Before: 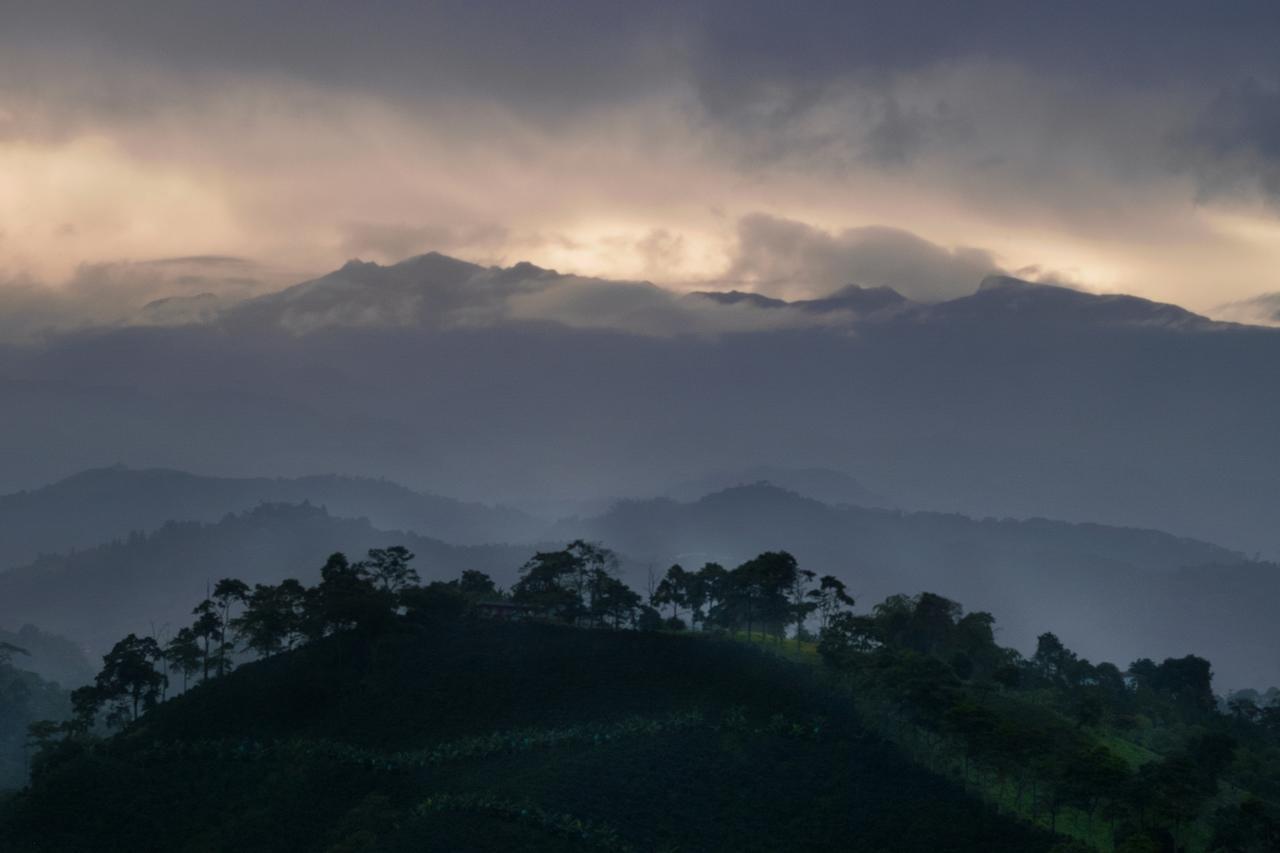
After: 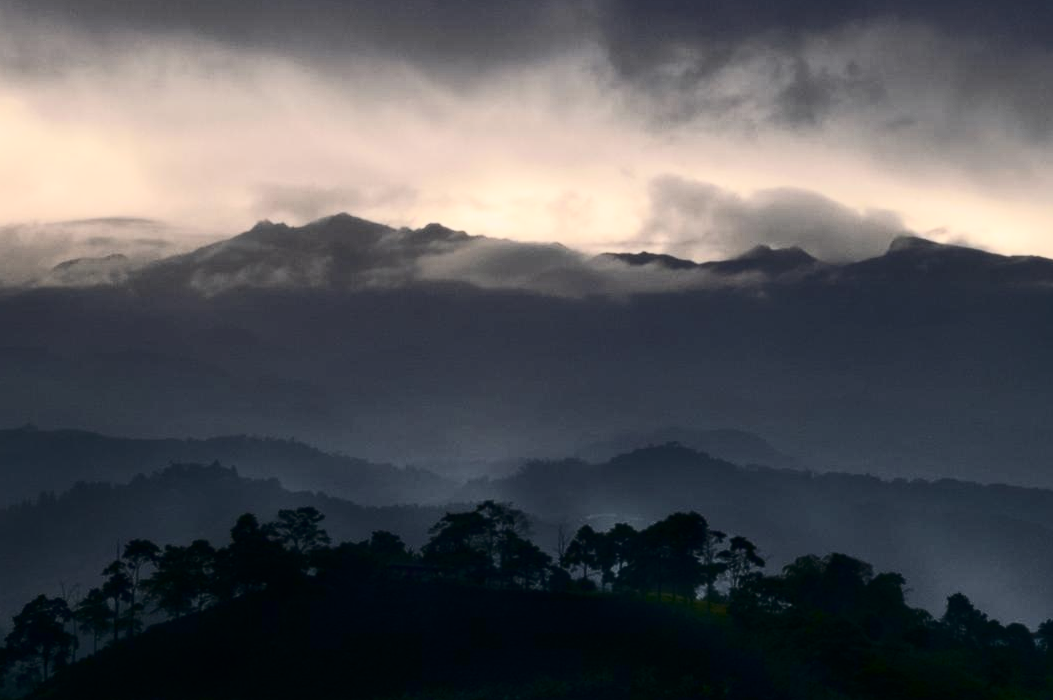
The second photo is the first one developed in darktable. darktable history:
crop and rotate: left 7.058%, top 4.663%, right 10.623%, bottom 13.185%
contrast brightness saturation: contrast 0.481, saturation -0.088
